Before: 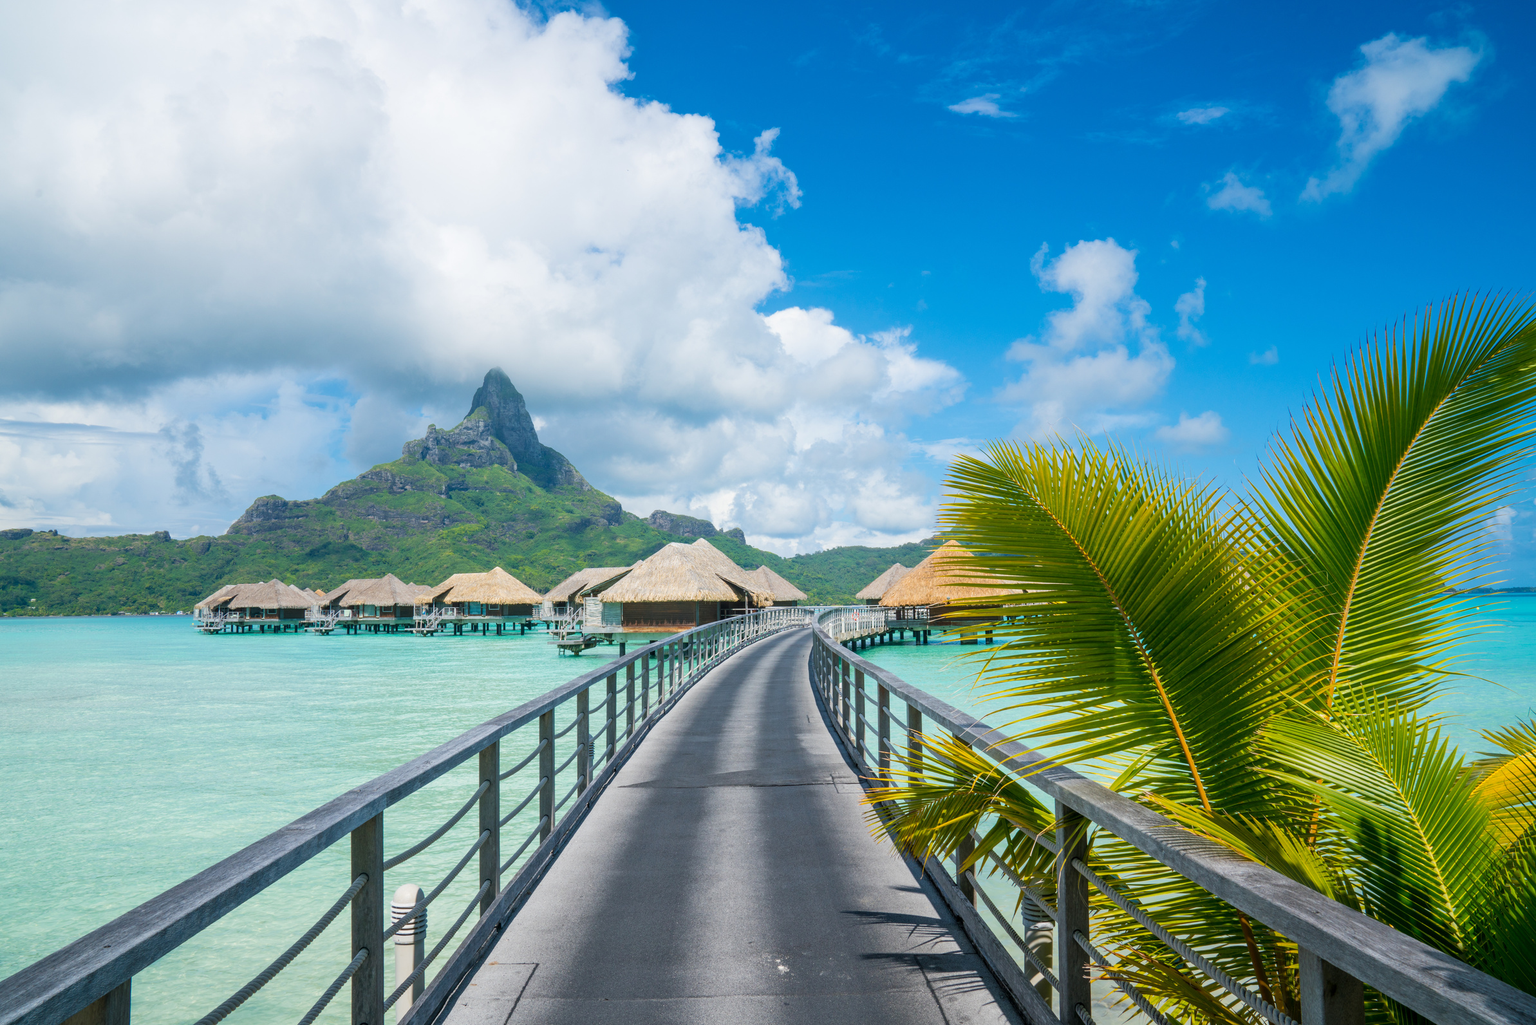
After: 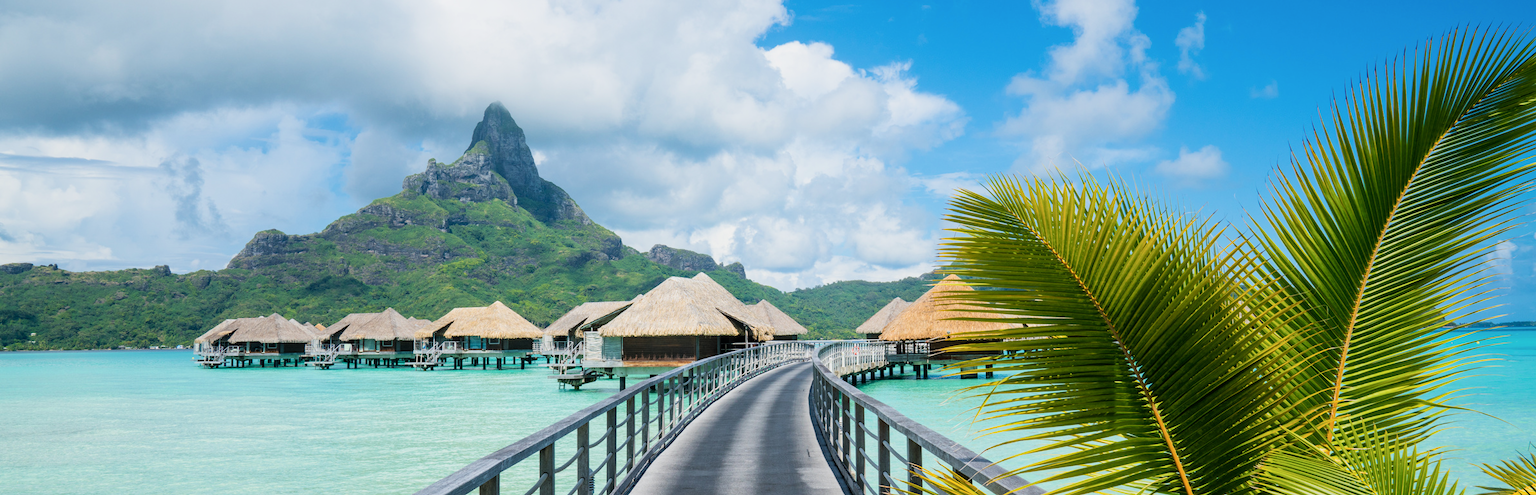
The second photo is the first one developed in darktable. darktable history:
crop and rotate: top 26.056%, bottom 25.543%
exposure: compensate highlight preservation false
filmic rgb: black relative exposure -8.07 EV, white relative exposure 3 EV, hardness 5.35, contrast 1.25
